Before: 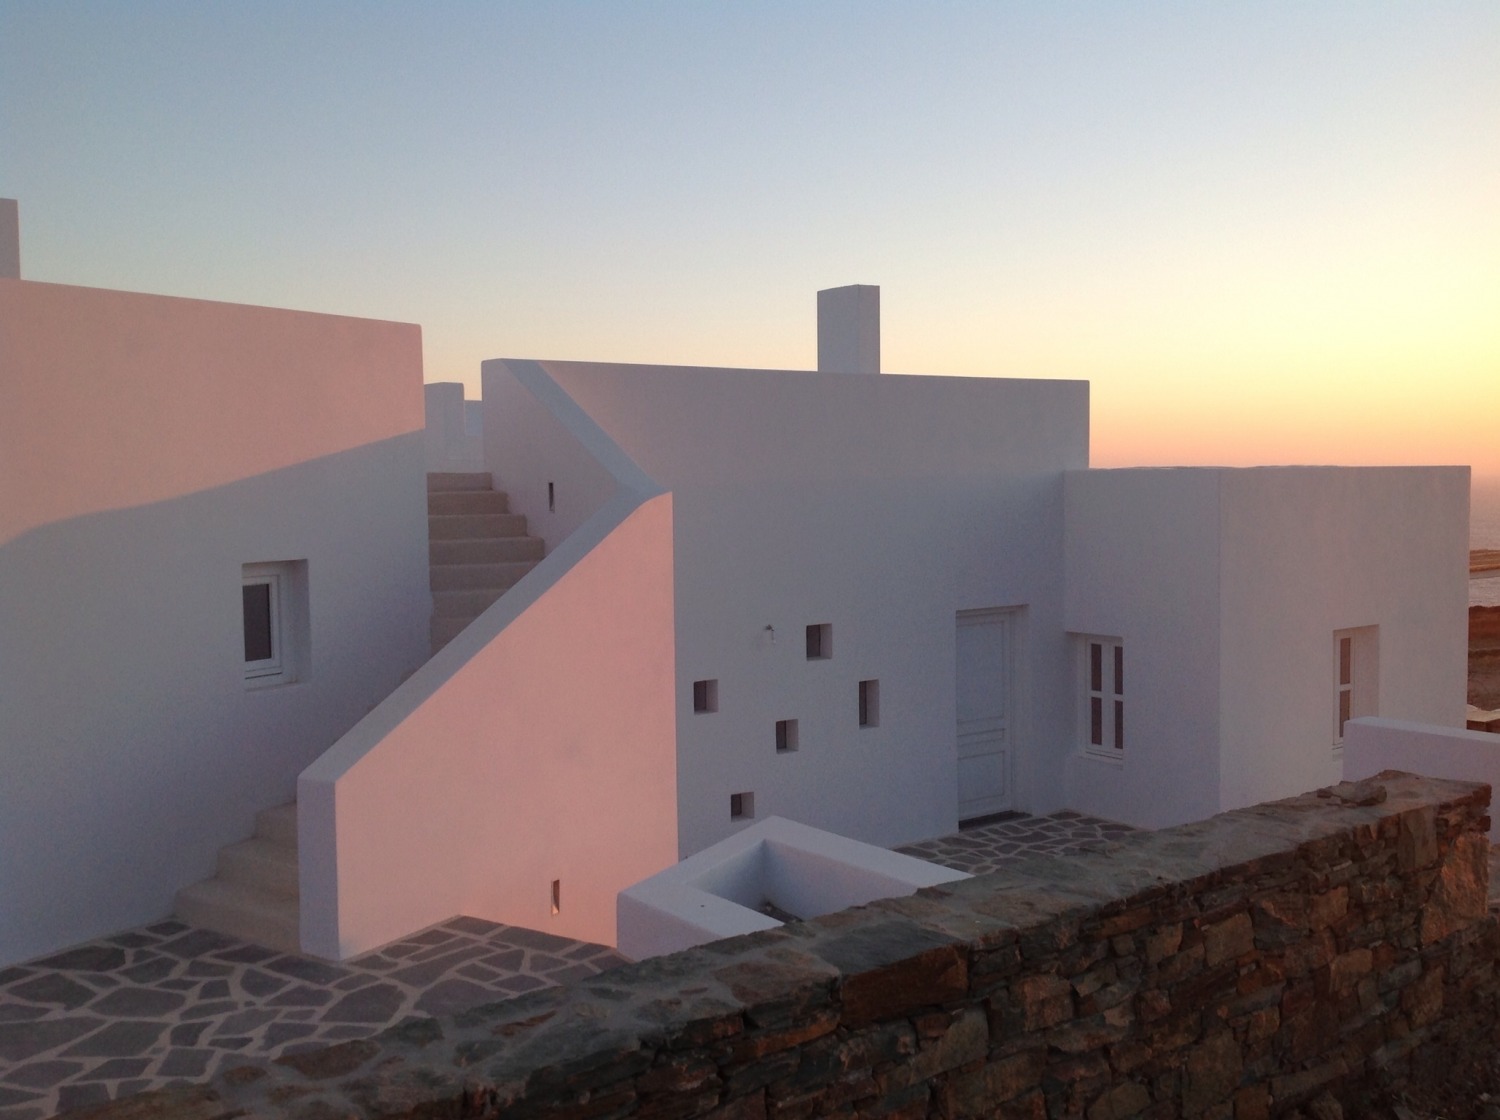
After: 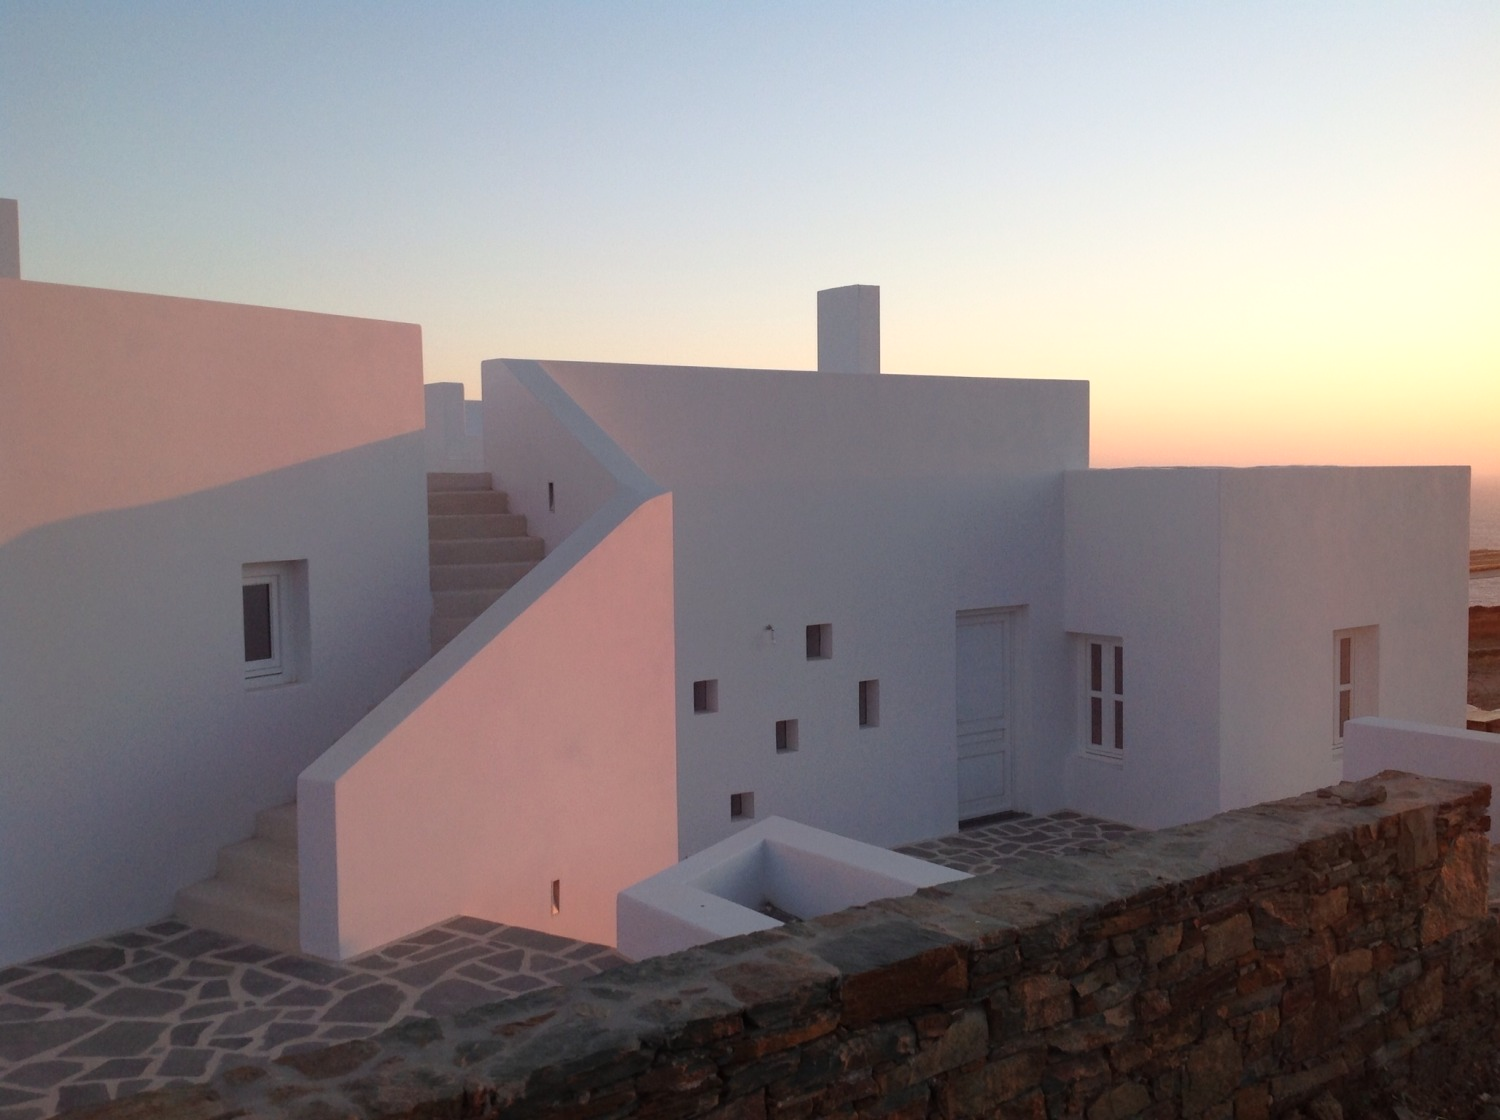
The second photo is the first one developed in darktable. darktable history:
shadows and highlights: shadows 0, highlights 40
color correction: highlights a* -0.182, highlights b* -0.124
